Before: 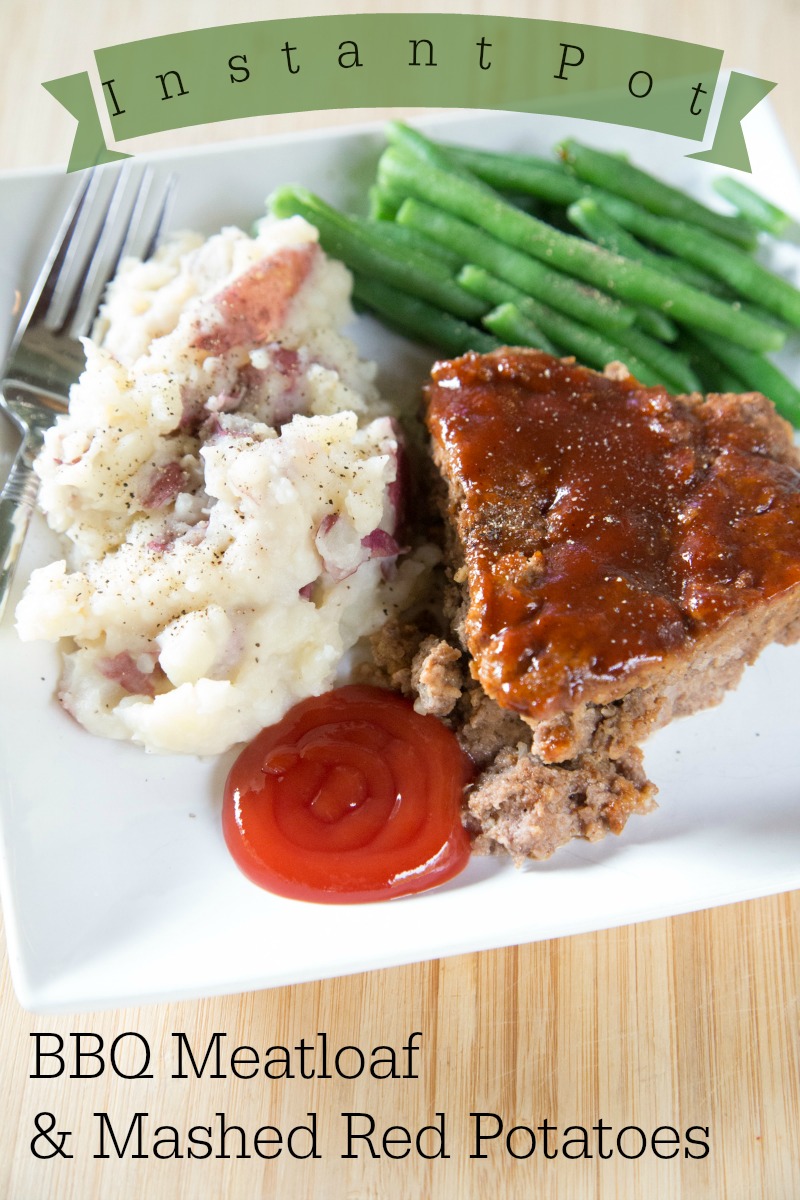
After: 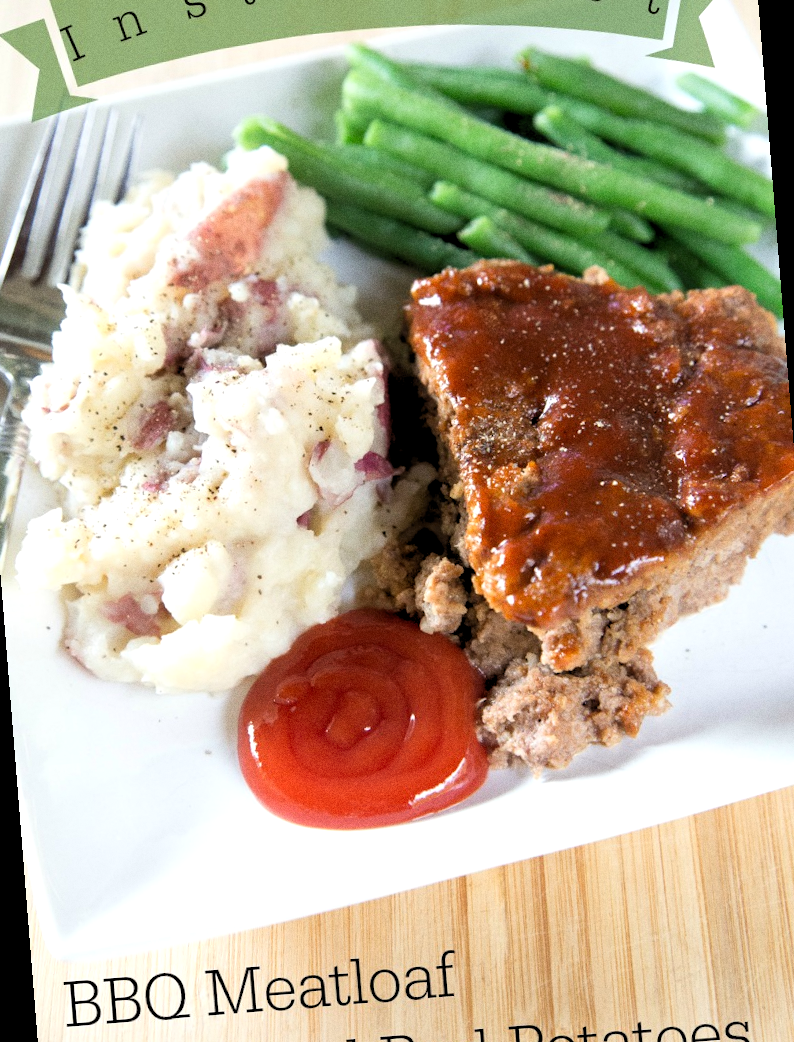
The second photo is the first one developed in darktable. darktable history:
rotate and perspective: rotation -4.57°, crop left 0.054, crop right 0.944, crop top 0.087, crop bottom 0.914
rgb levels: levels [[0.01, 0.419, 0.839], [0, 0.5, 1], [0, 0.5, 1]]
grain: coarseness 0.09 ISO
